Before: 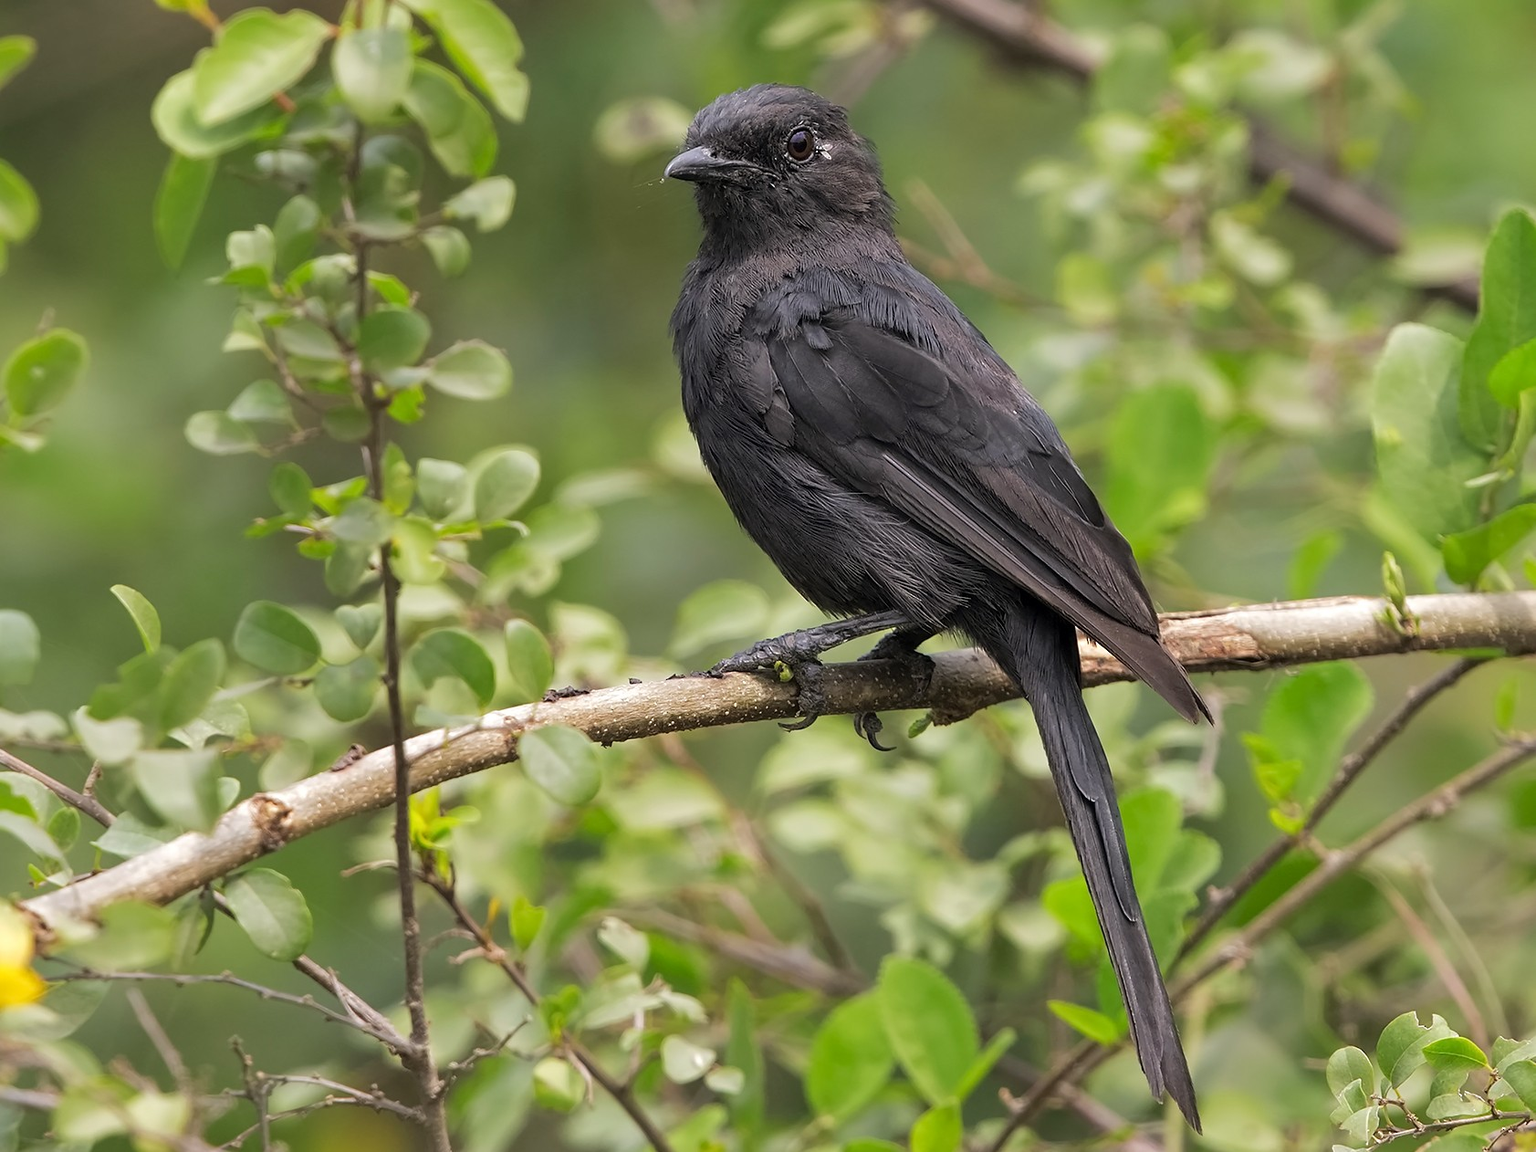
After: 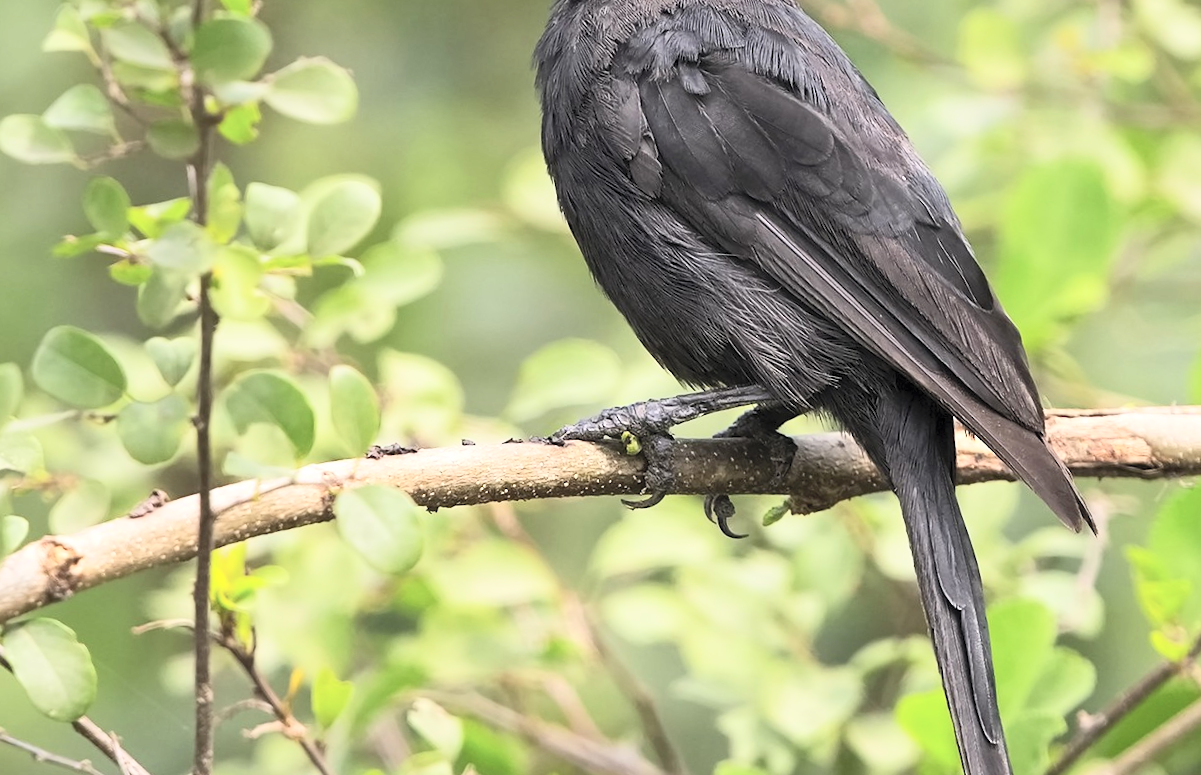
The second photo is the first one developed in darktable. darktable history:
crop and rotate: angle -4.04°, left 9.727%, top 20.846%, right 12.368%, bottom 12.088%
contrast brightness saturation: contrast 0.393, brightness 0.515
